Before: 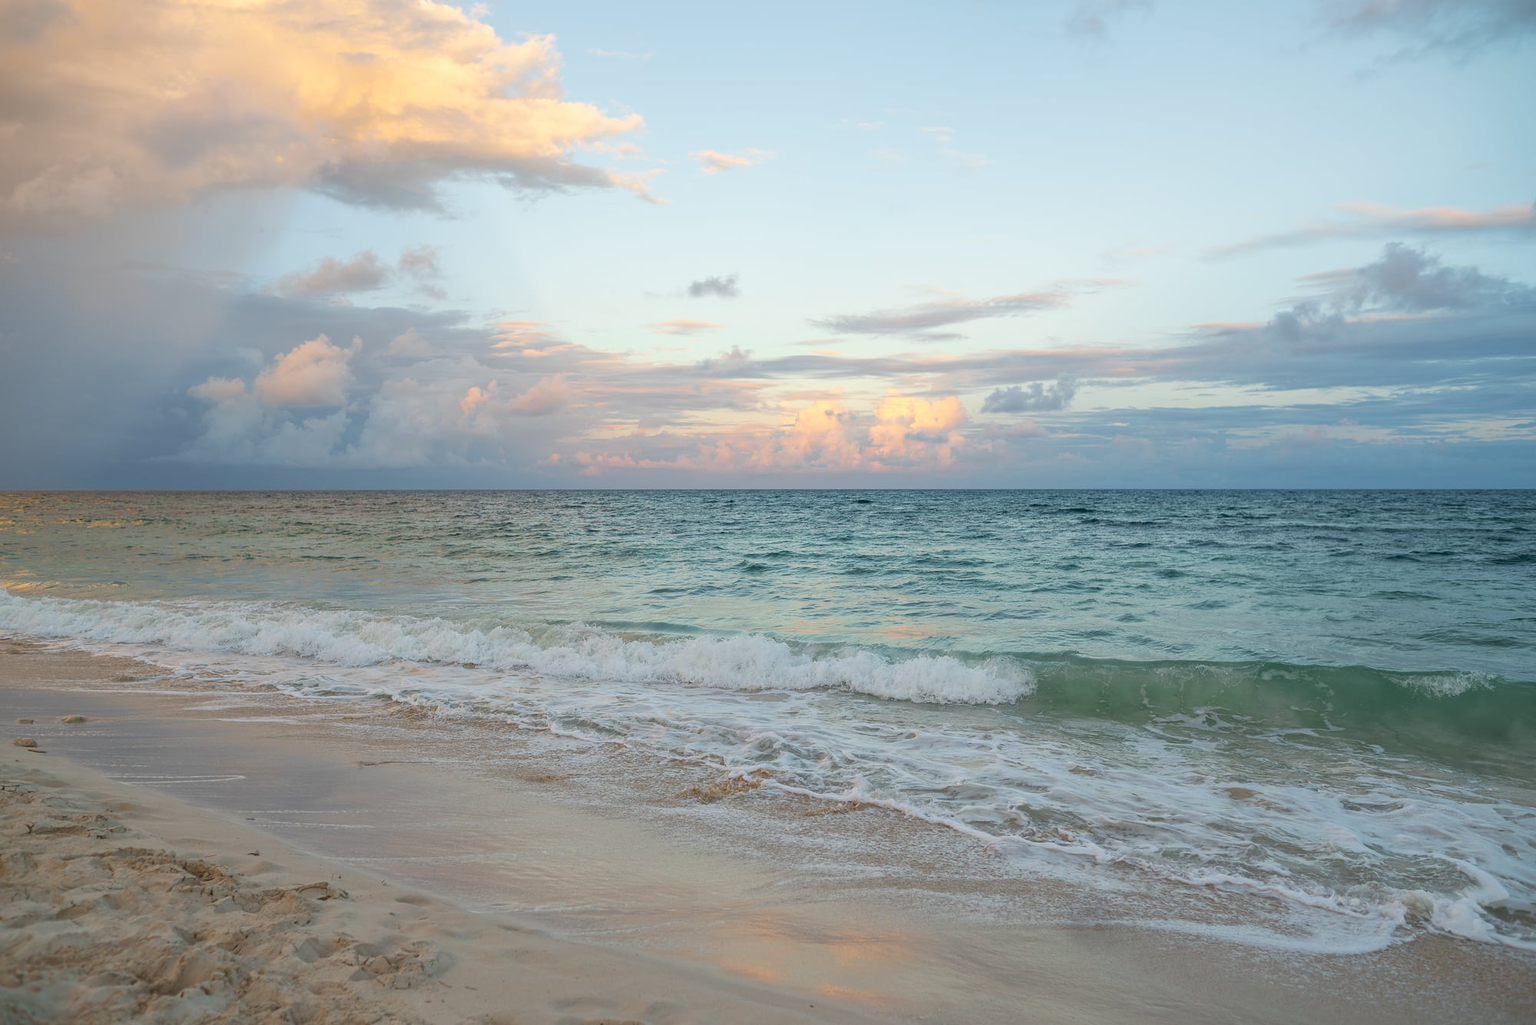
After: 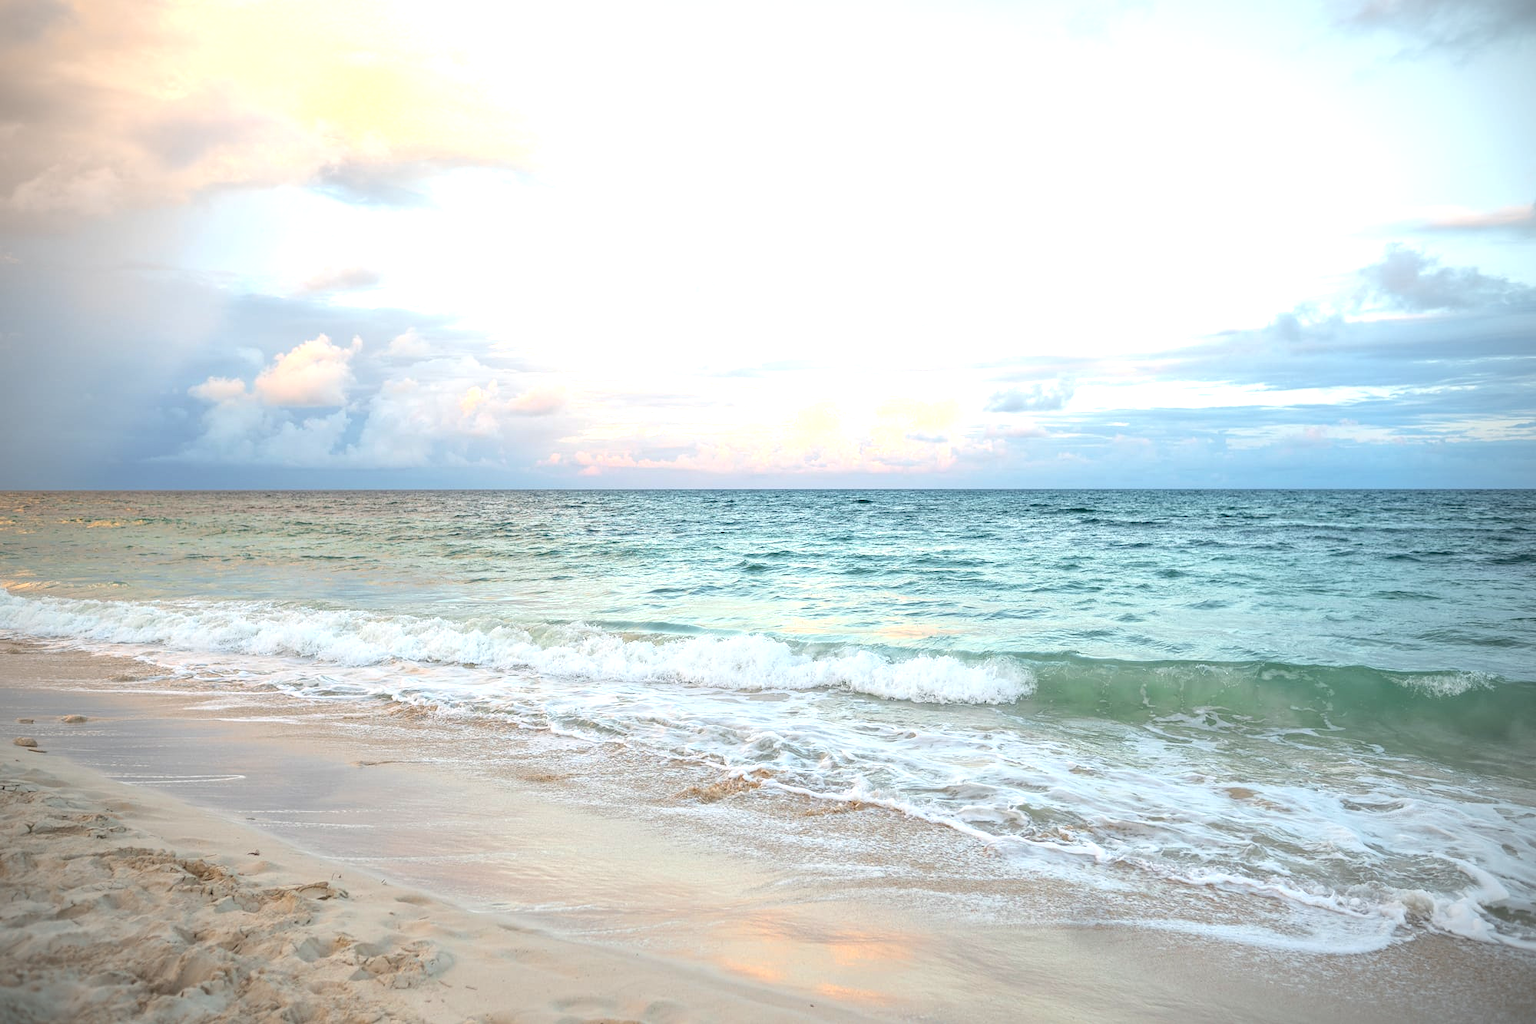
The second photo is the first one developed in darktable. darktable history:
vignetting: on, module defaults
exposure: black level correction 0.001, exposure 1.116 EV, compensate highlight preservation false
